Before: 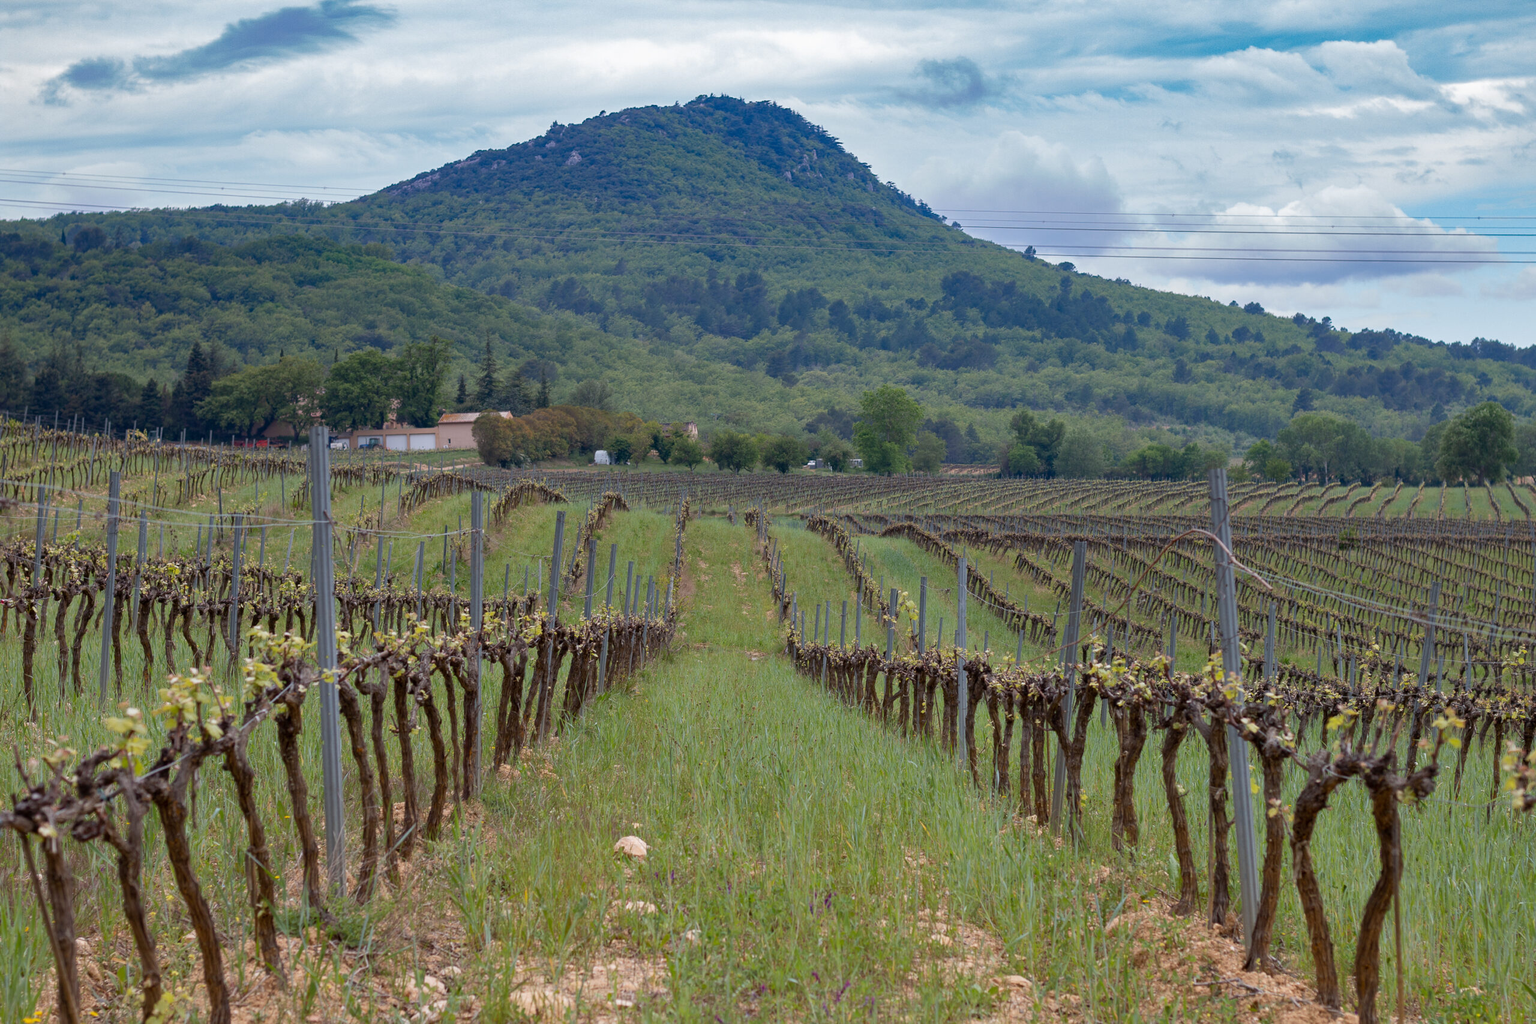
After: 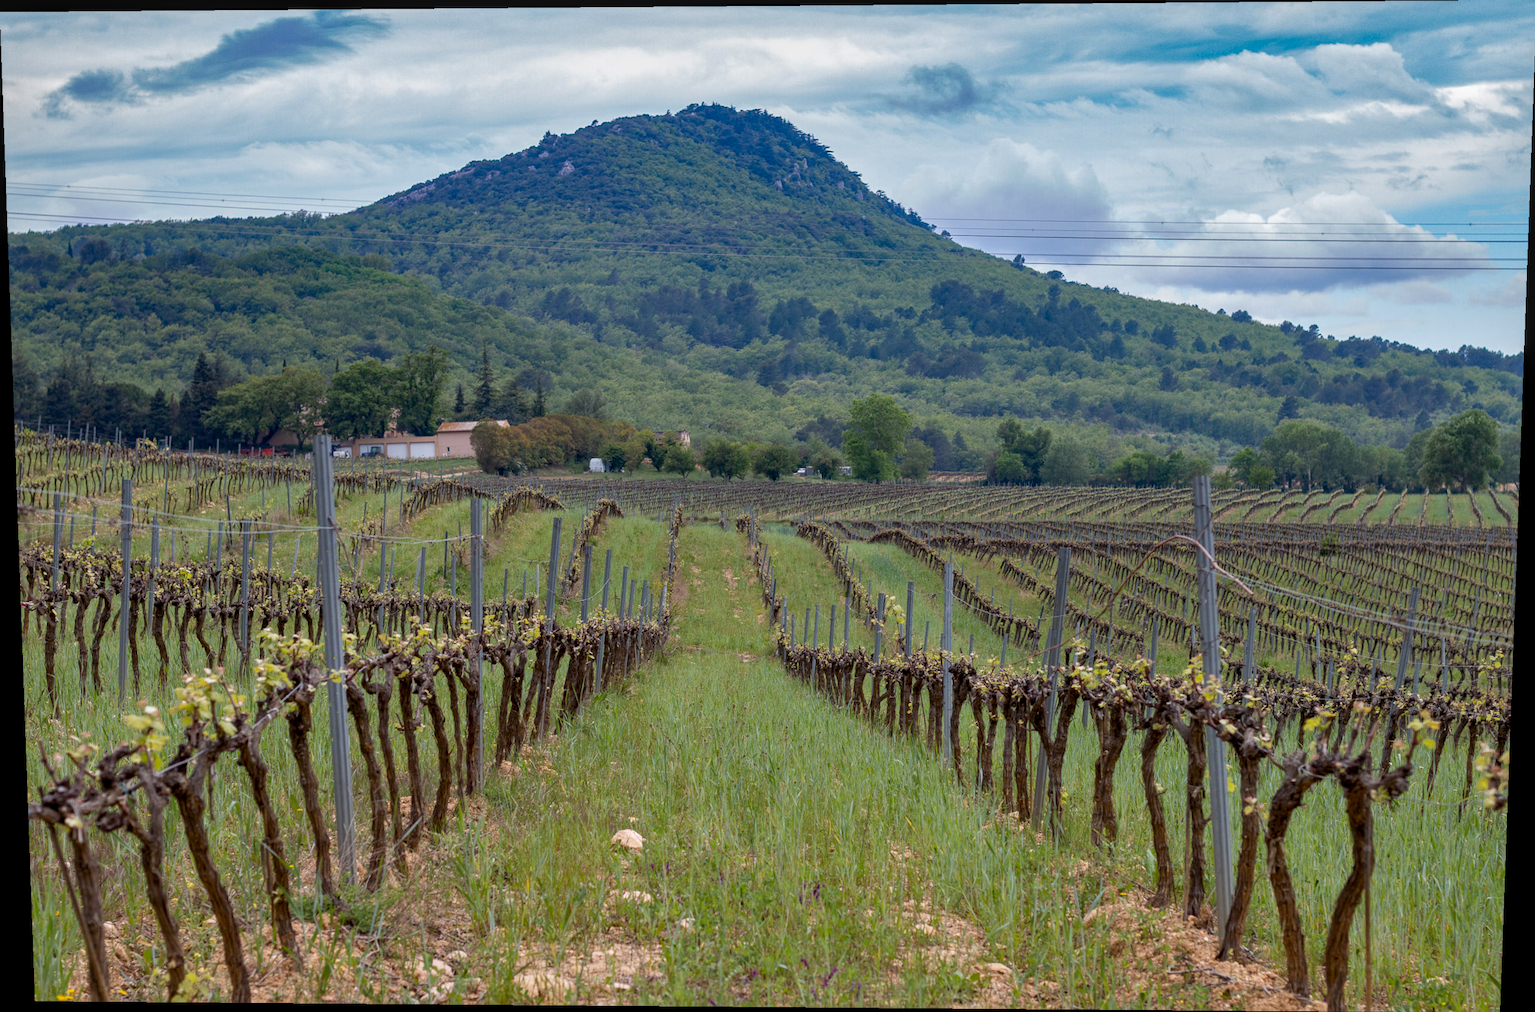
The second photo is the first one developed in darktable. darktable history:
color balance rgb: global vibrance 20%
rotate and perspective: lens shift (vertical) 0.048, lens shift (horizontal) -0.024, automatic cropping off
local contrast: on, module defaults
